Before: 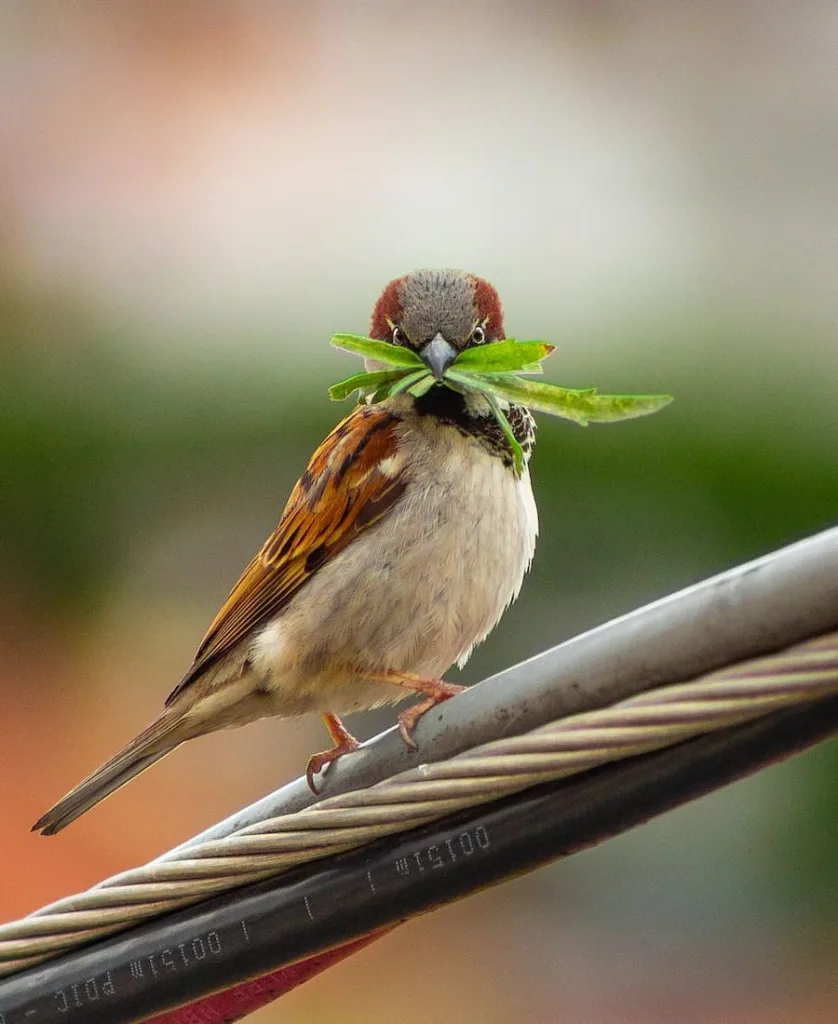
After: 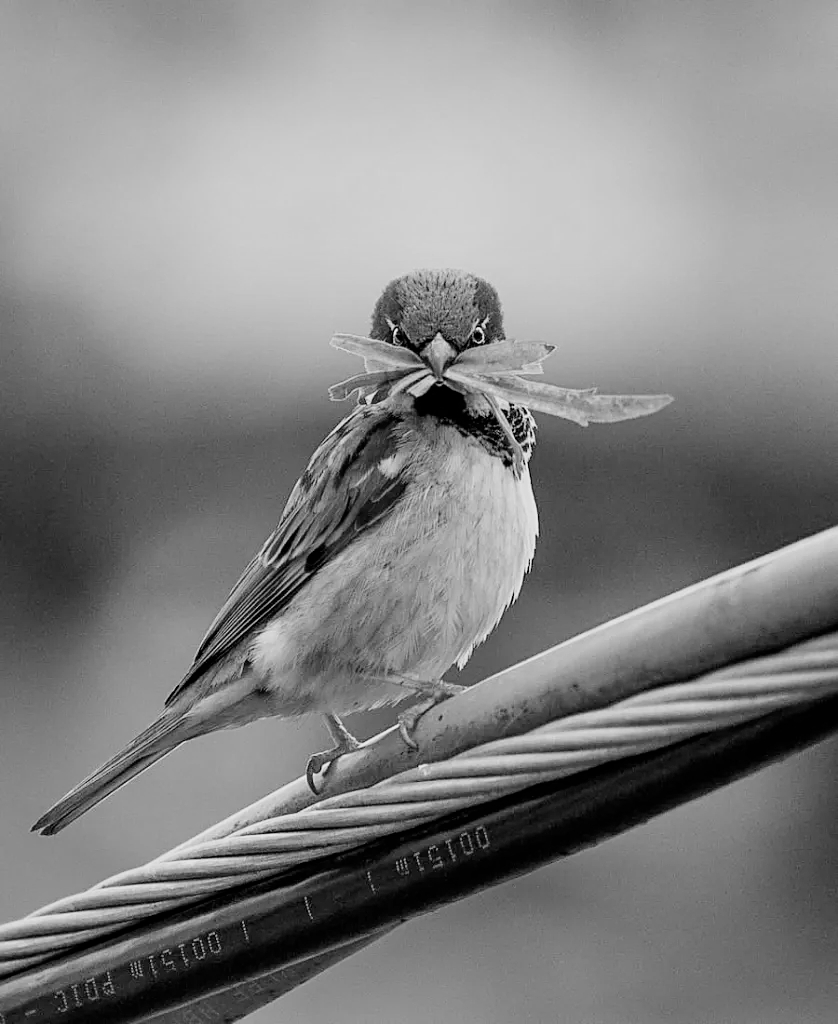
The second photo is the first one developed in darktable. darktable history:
exposure: black level correction 0.005, exposure 0.417 EV, compensate highlight preservation false
monochrome: on, module defaults
rgb levels: mode RGB, independent channels, levels [[0, 0.5, 1], [0, 0.521, 1], [0, 0.536, 1]]
filmic rgb: black relative exposure -7.48 EV, white relative exposure 4.83 EV, hardness 3.4, color science v6 (2022)
shadows and highlights: shadows 37.27, highlights -28.18, soften with gaussian
white balance: red 1, blue 1
sharpen: on, module defaults
